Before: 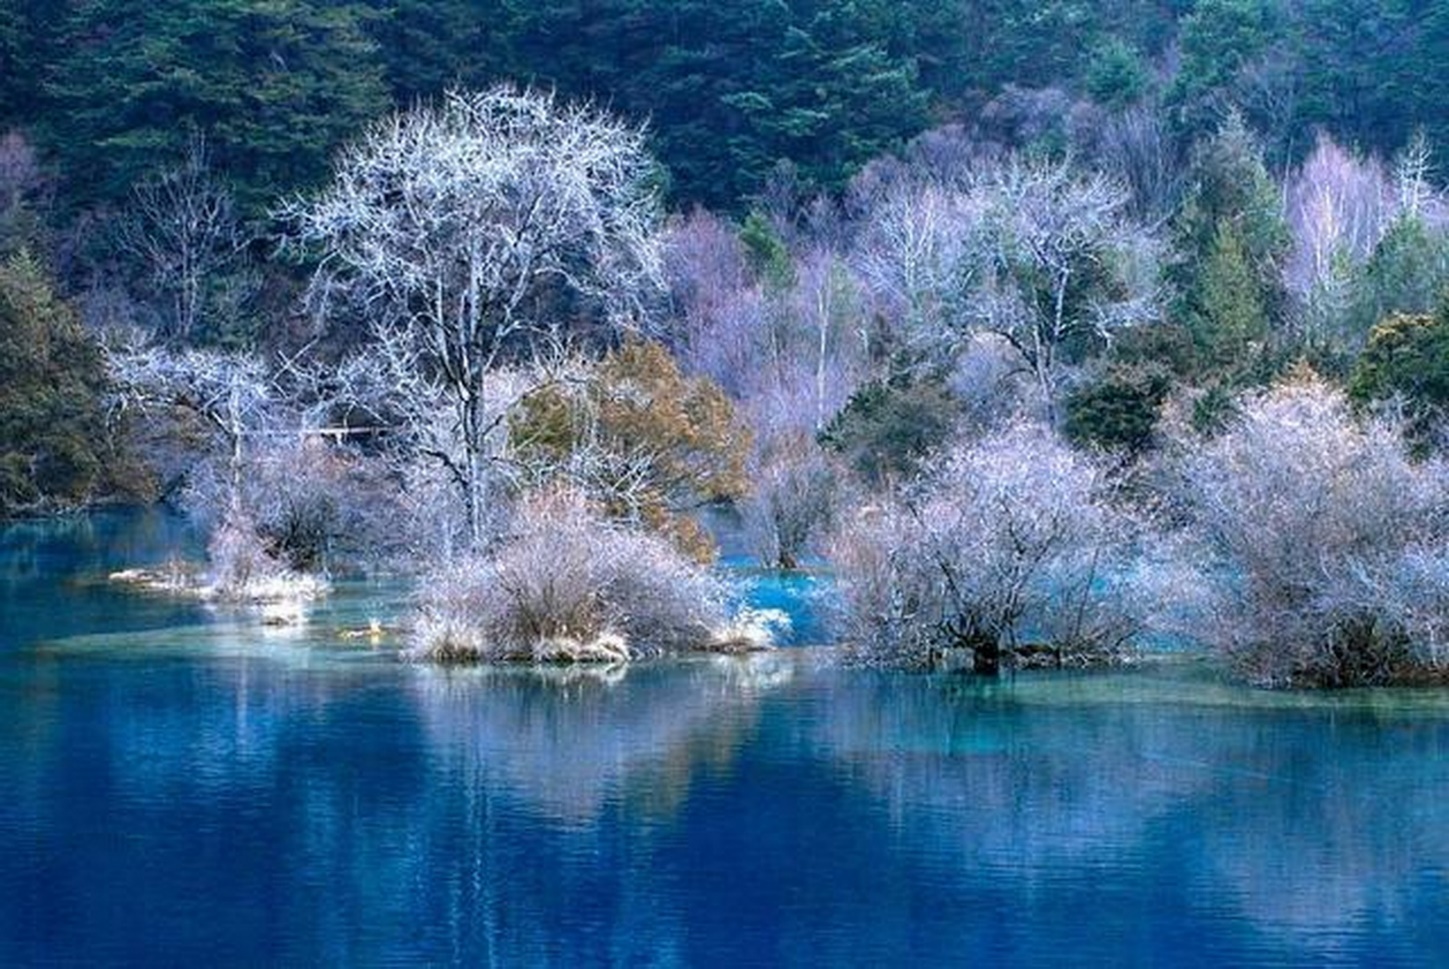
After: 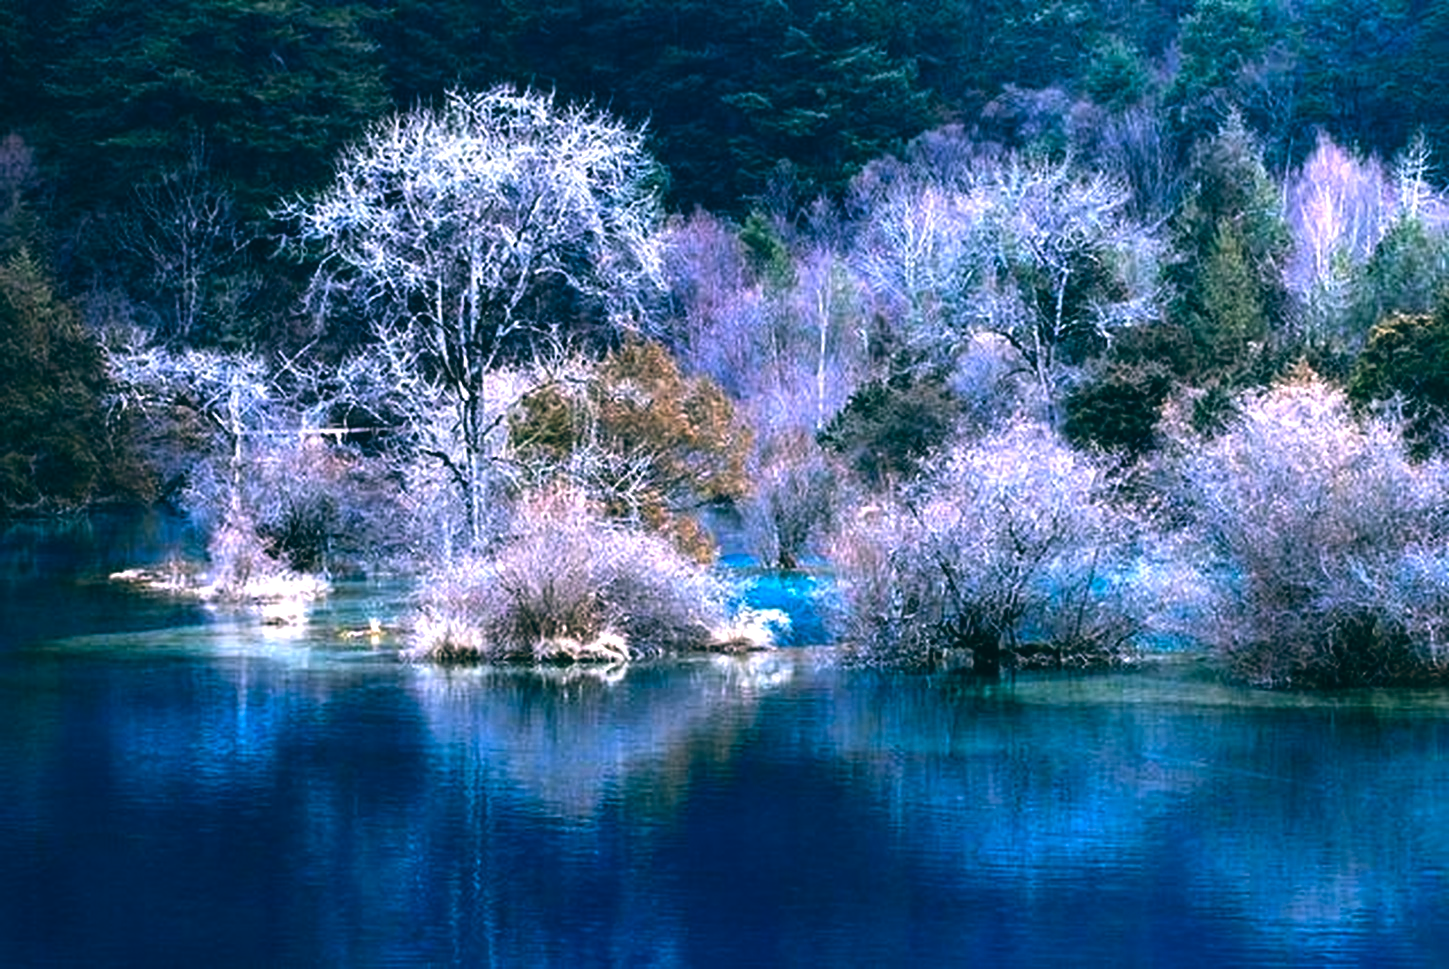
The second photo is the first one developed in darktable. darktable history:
color balance: lift [1.016, 0.983, 1, 1.017], gamma [0.78, 1.018, 1.043, 0.957], gain [0.786, 1.063, 0.937, 1.017], input saturation 118.26%, contrast 13.43%, contrast fulcrum 21.62%, output saturation 82.76%
tone equalizer: -8 EV 0.001 EV, -7 EV -0.002 EV, -6 EV 0.002 EV, -5 EV -0.03 EV, -4 EV -0.116 EV, -3 EV -0.169 EV, -2 EV 0.24 EV, -1 EV 0.702 EV, +0 EV 0.493 EV
